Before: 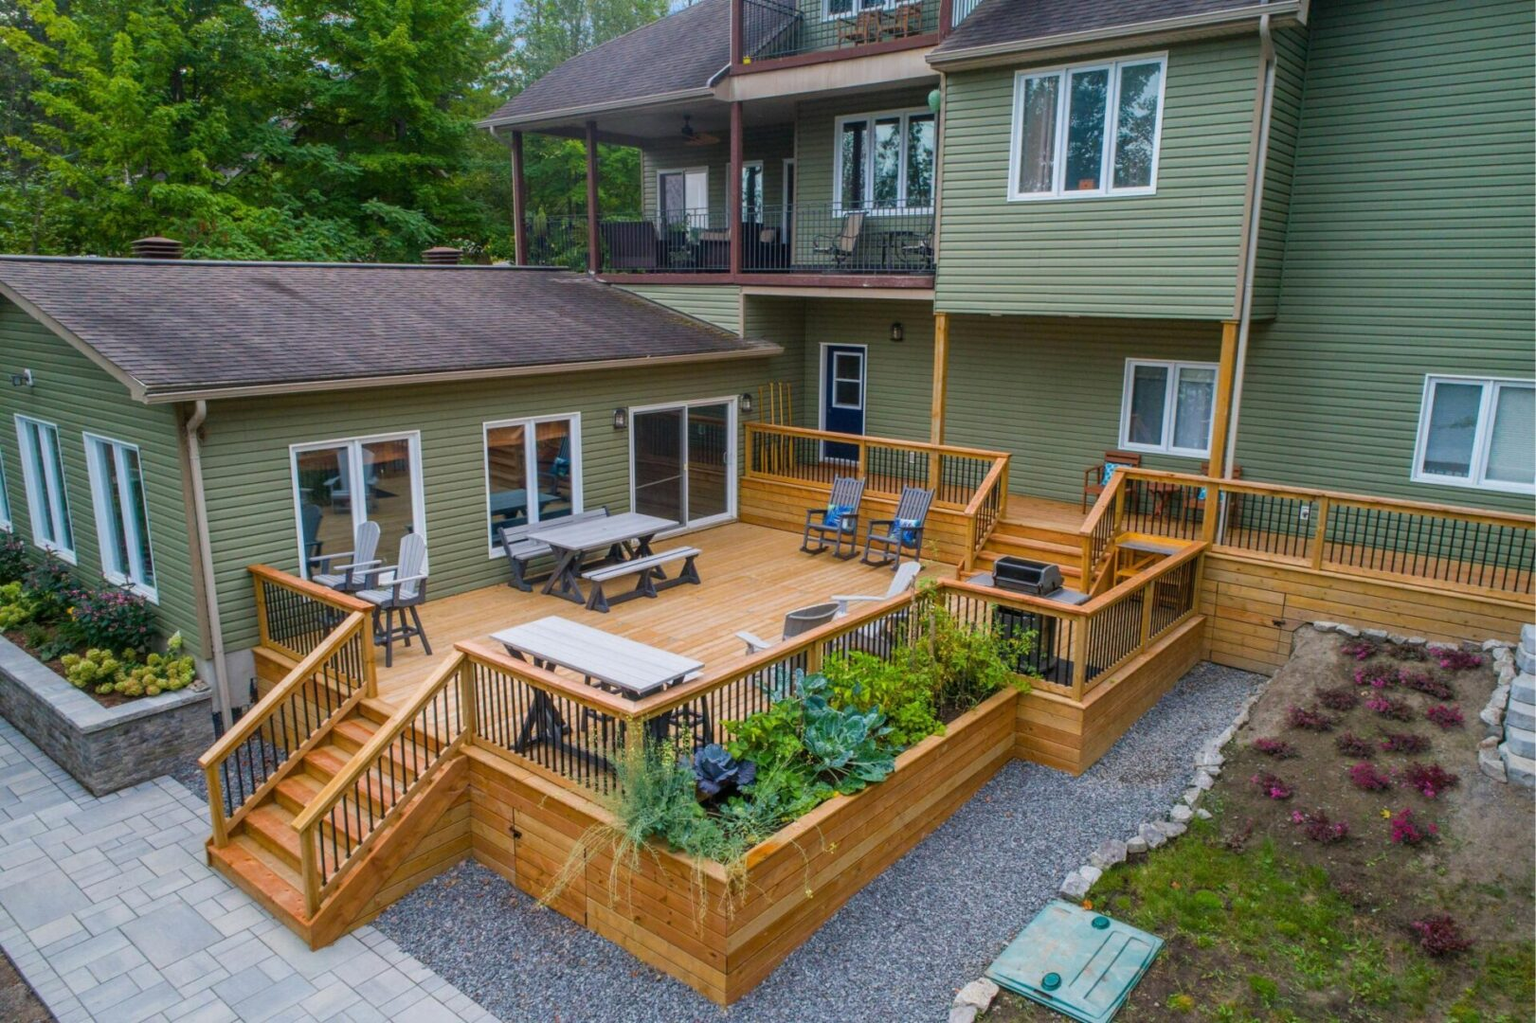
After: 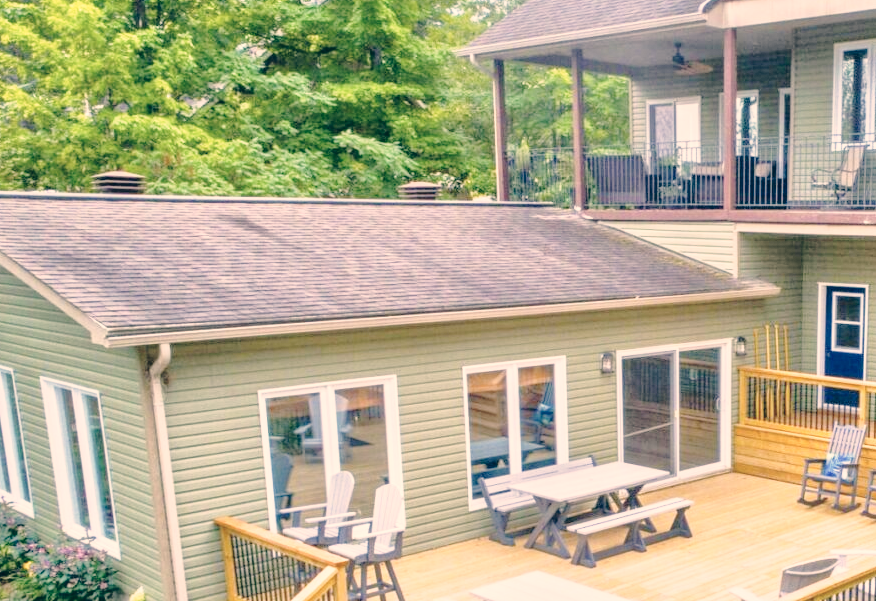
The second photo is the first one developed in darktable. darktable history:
crop and rotate: left 3.02%, top 7.4%, right 42.931%, bottom 36.935%
color correction: highlights a* 10.3, highlights b* 13.89, shadows a* -9.82, shadows b* -15.07
base curve: curves: ch0 [(0, 0) (0.028, 0.03) (0.121, 0.232) (0.46, 0.748) (0.859, 0.968) (1, 1)], preserve colors none
contrast brightness saturation: contrast 0.096, saturation -0.362
tone equalizer: -8 EV 1.99 EV, -7 EV 1.99 EV, -6 EV 1.97 EV, -5 EV 1.97 EV, -4 EV 1.99 EV, -3 EV 1.5 EV, -2 EV 0.978 EV, -1 EV 0.492 EV
